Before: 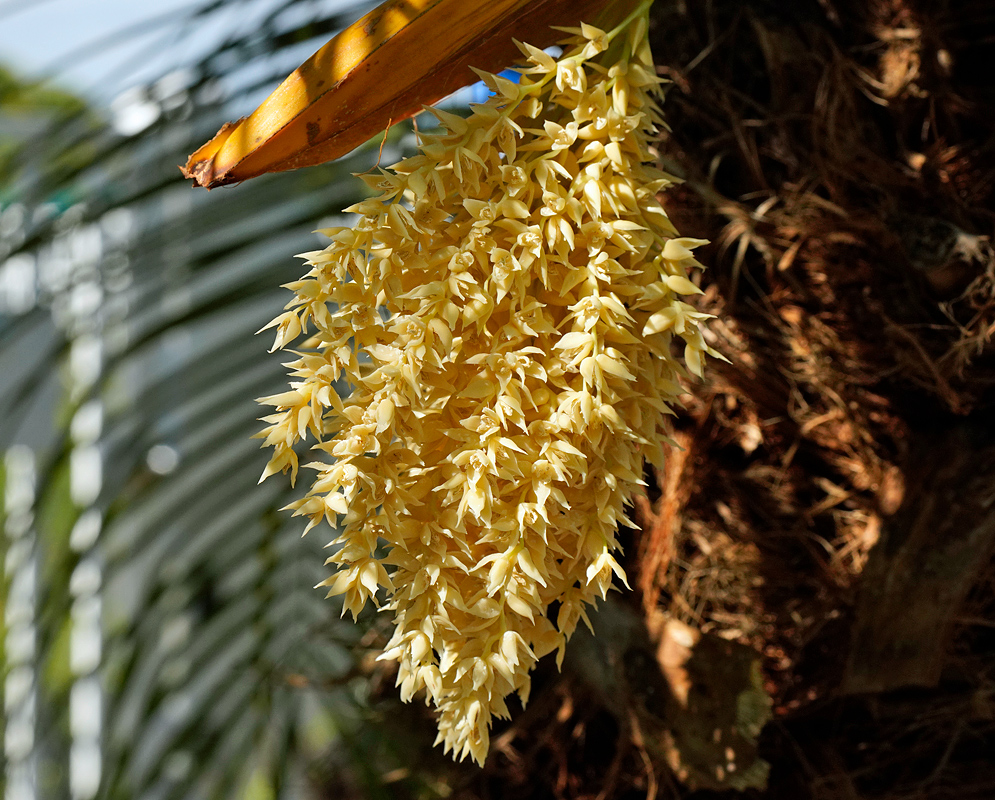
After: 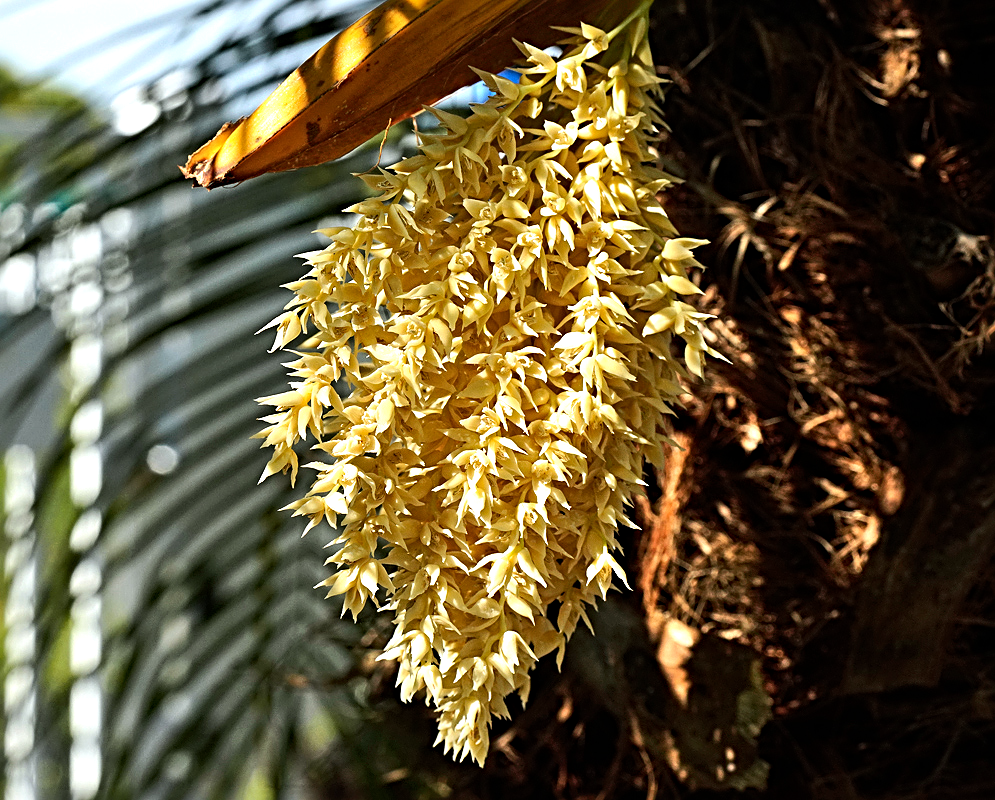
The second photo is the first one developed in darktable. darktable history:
tone equalizer: -8 EV -0.75 EV, -7 EV -0.7 EV, -6 EV -0.6 EV, -5 EV -0.4 EV, -3 EV 0.4 EV, -2 EV 0.6 EV, -1 EV 0.7 EV, +0 EV 0.75 EV, edges refinement/feathering 500, mask exposure compensation -1.57 EV, preserve details no
sharpen: radius 4
